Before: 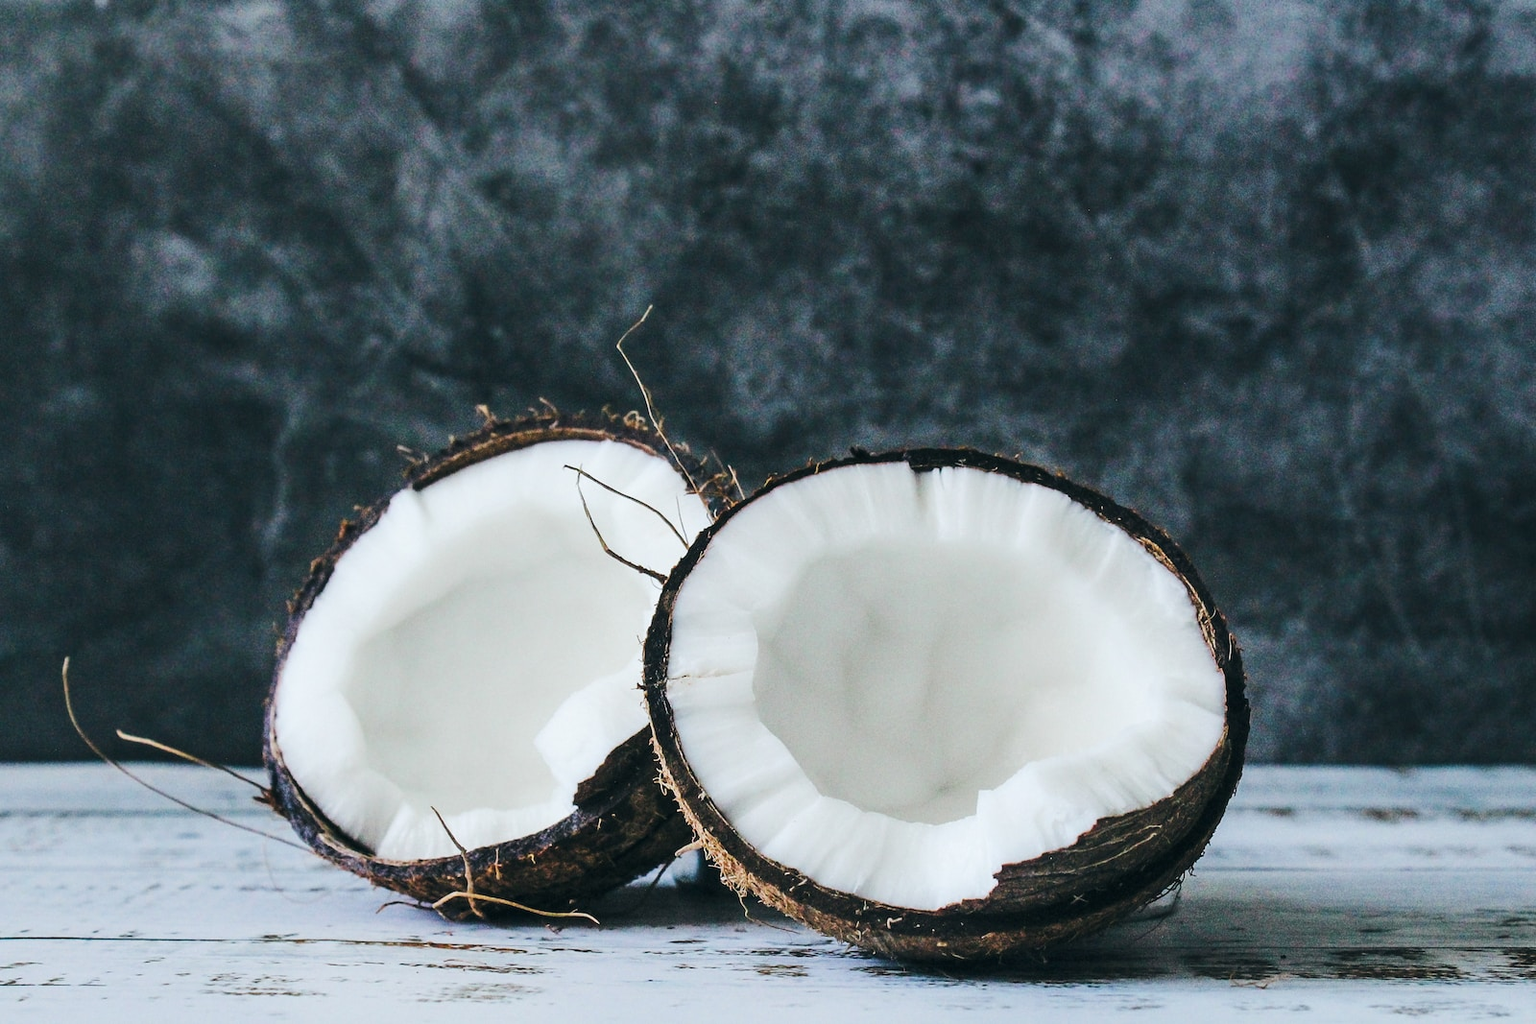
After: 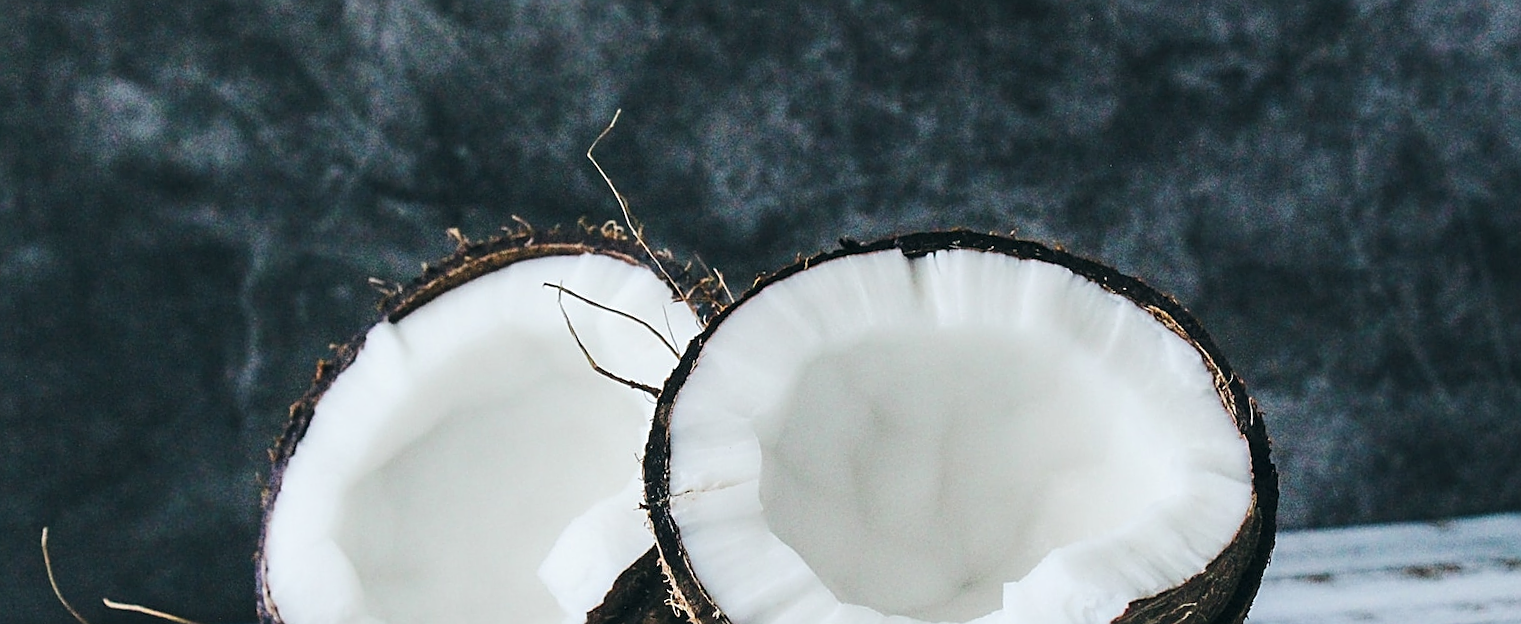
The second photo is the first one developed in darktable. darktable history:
sharpen: on, module defaults
contrast brightness saturation: saturation -0.05
rotate and perspective: rotation -5°, crop left 0.05, crop right 0.952, crop top 0.11, crop bottom 0.89
crop: top 16.727%, bottom 16.727%
